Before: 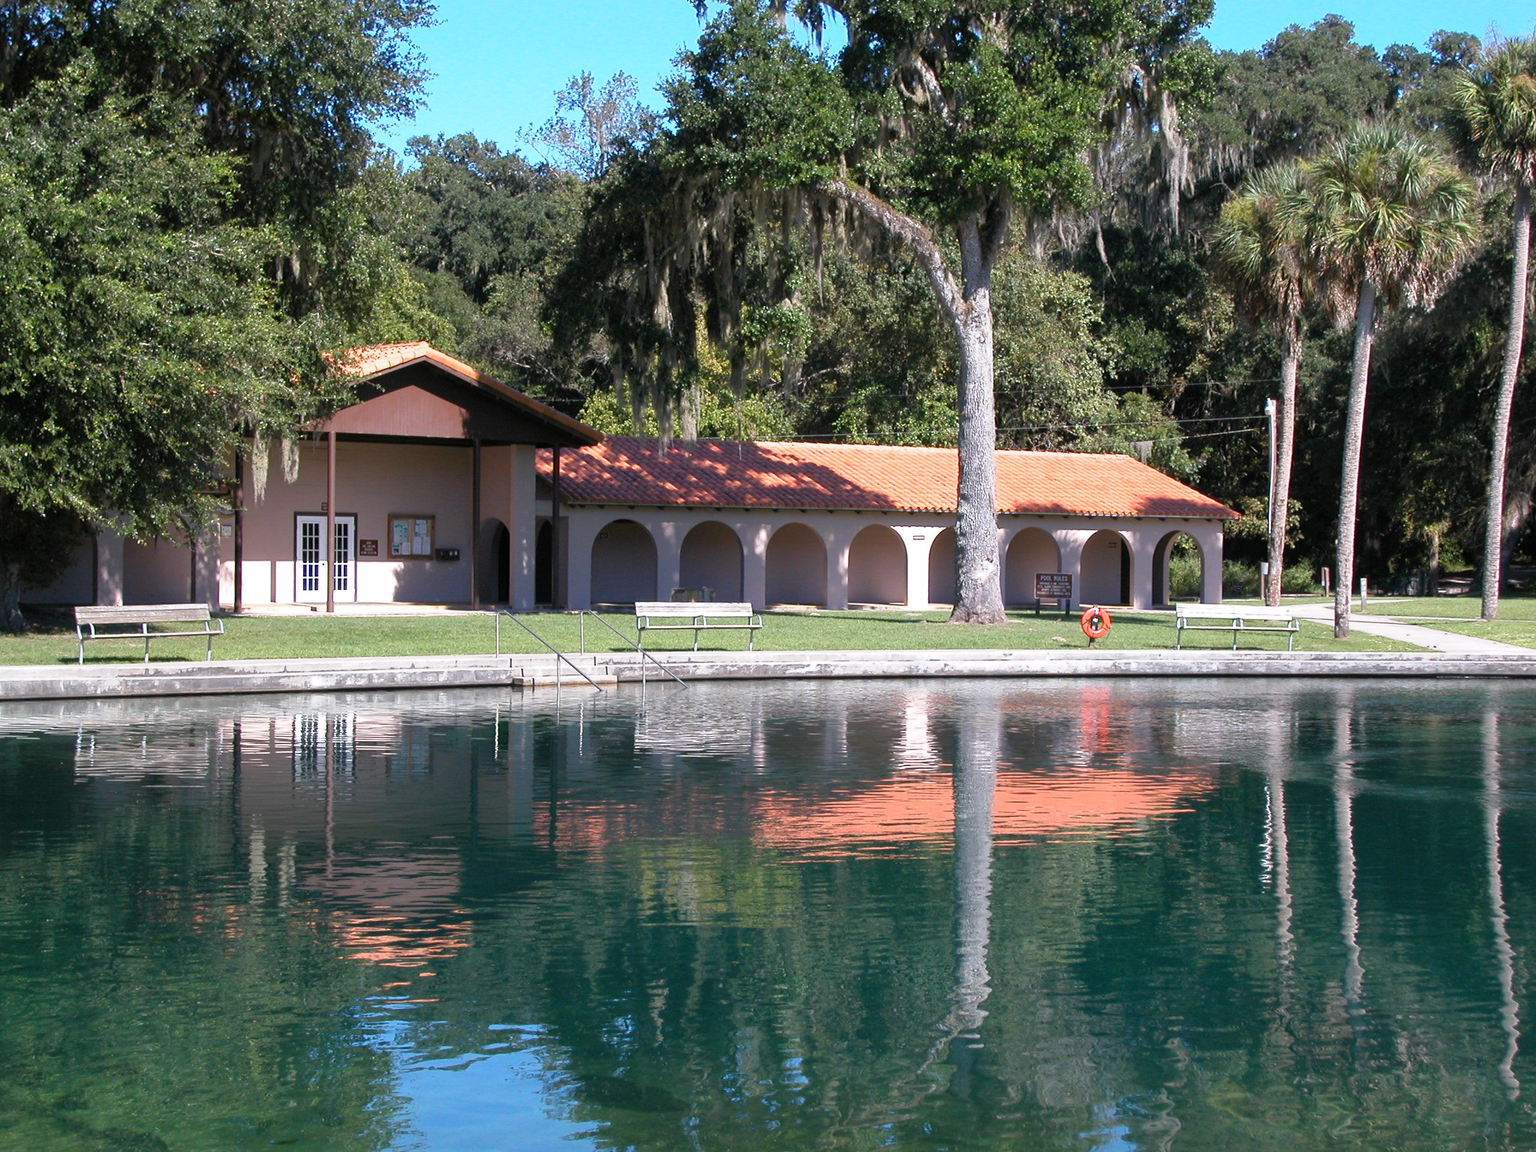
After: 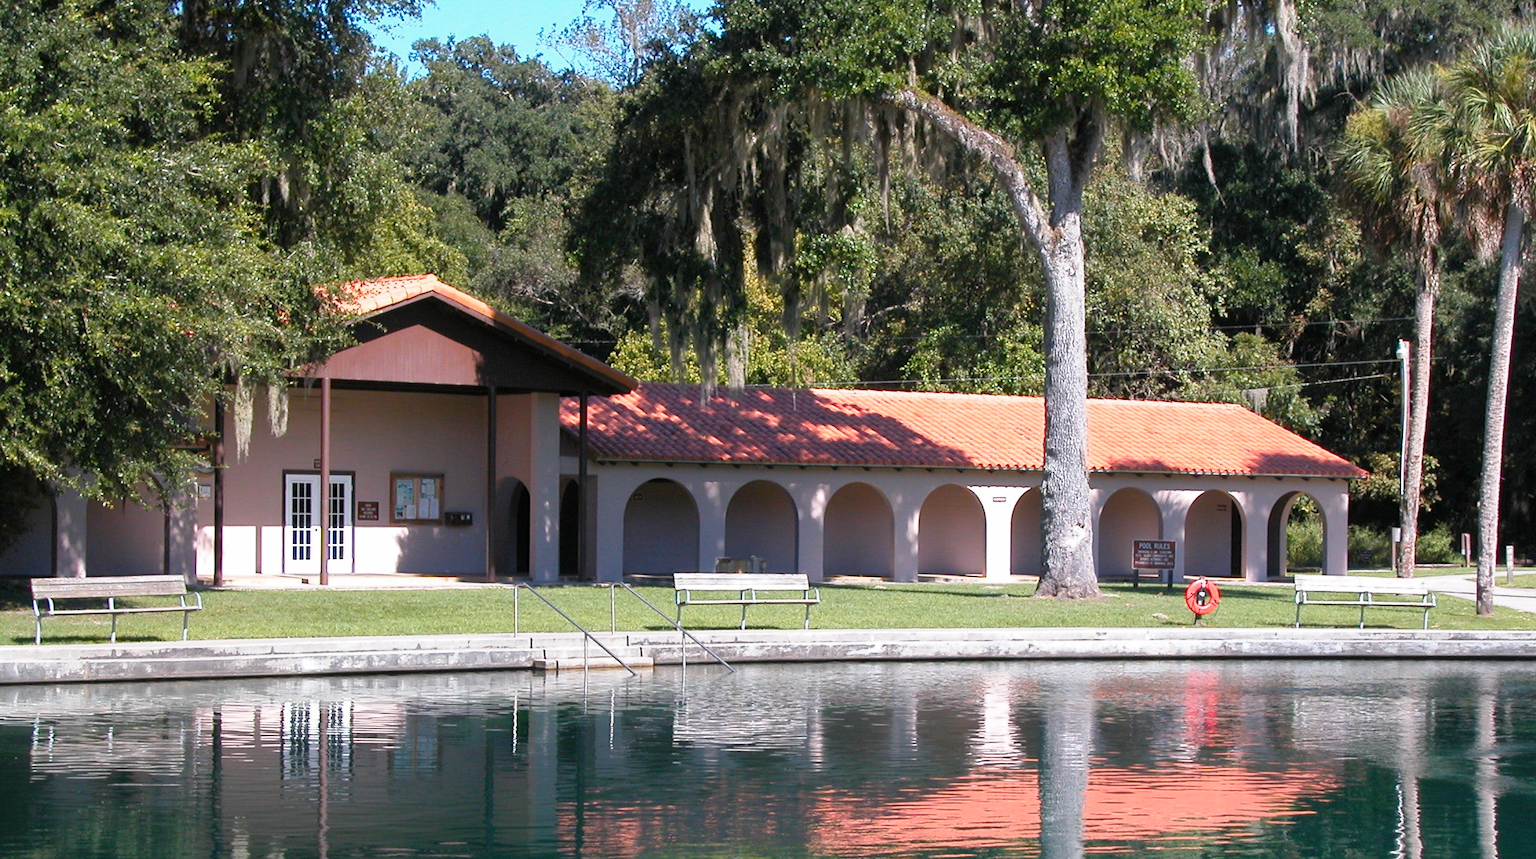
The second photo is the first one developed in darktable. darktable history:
base curve: curves: ch0 [(0, 0) (0.472, 0.508) (1, 1)], preserve colors none
crop: left 3.16%, top 8.958%, right 9.677%, bottom 25.952%
color zones: curves: ch1 [(0.239, 0.552) (0.75, 0.5)]; ch2 [(0.25, 0.462) (0.749, 0.457)]
